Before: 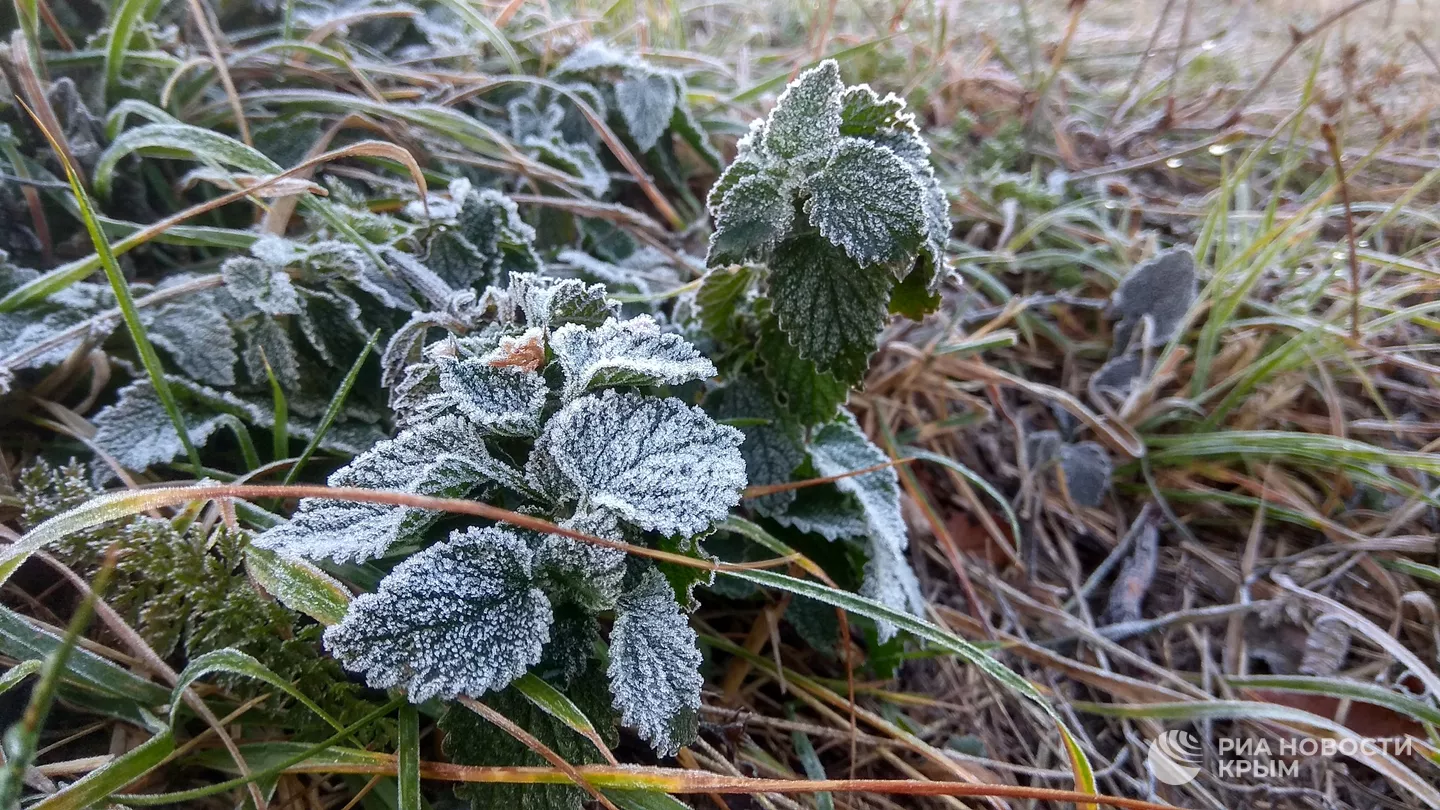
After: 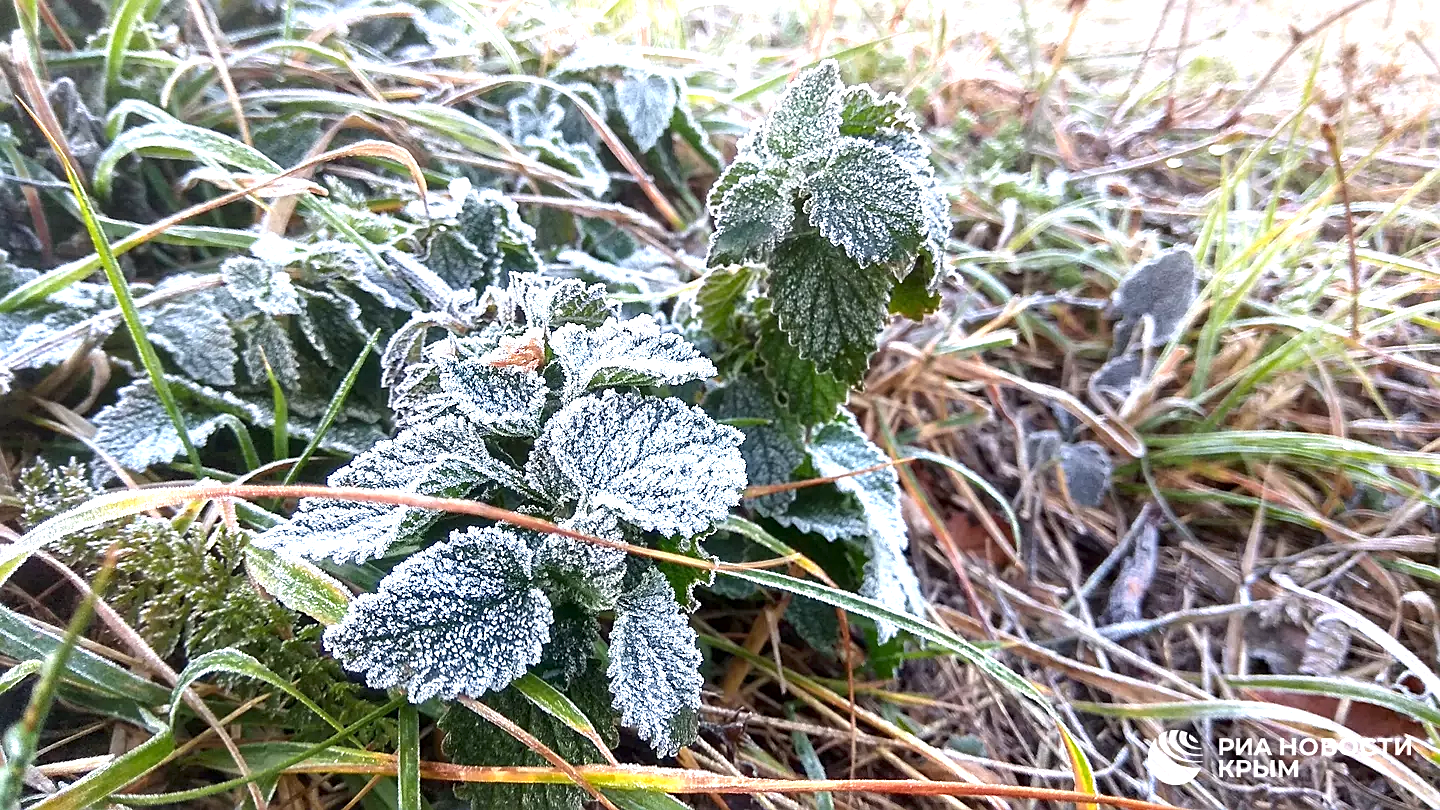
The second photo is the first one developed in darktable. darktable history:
sharpen: on, module defaults
exposure: exposure 1.238 EV, compensate highlight preservation false
